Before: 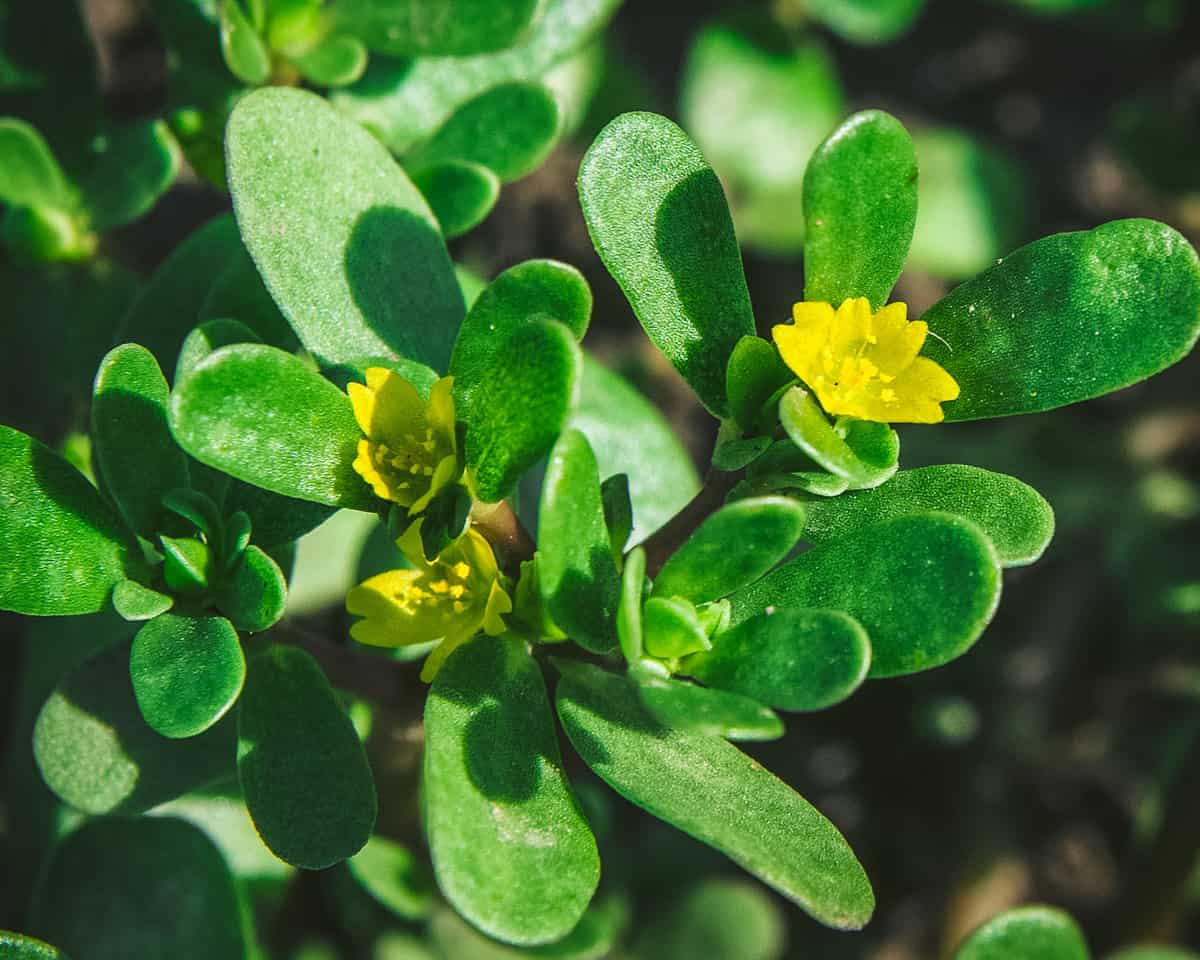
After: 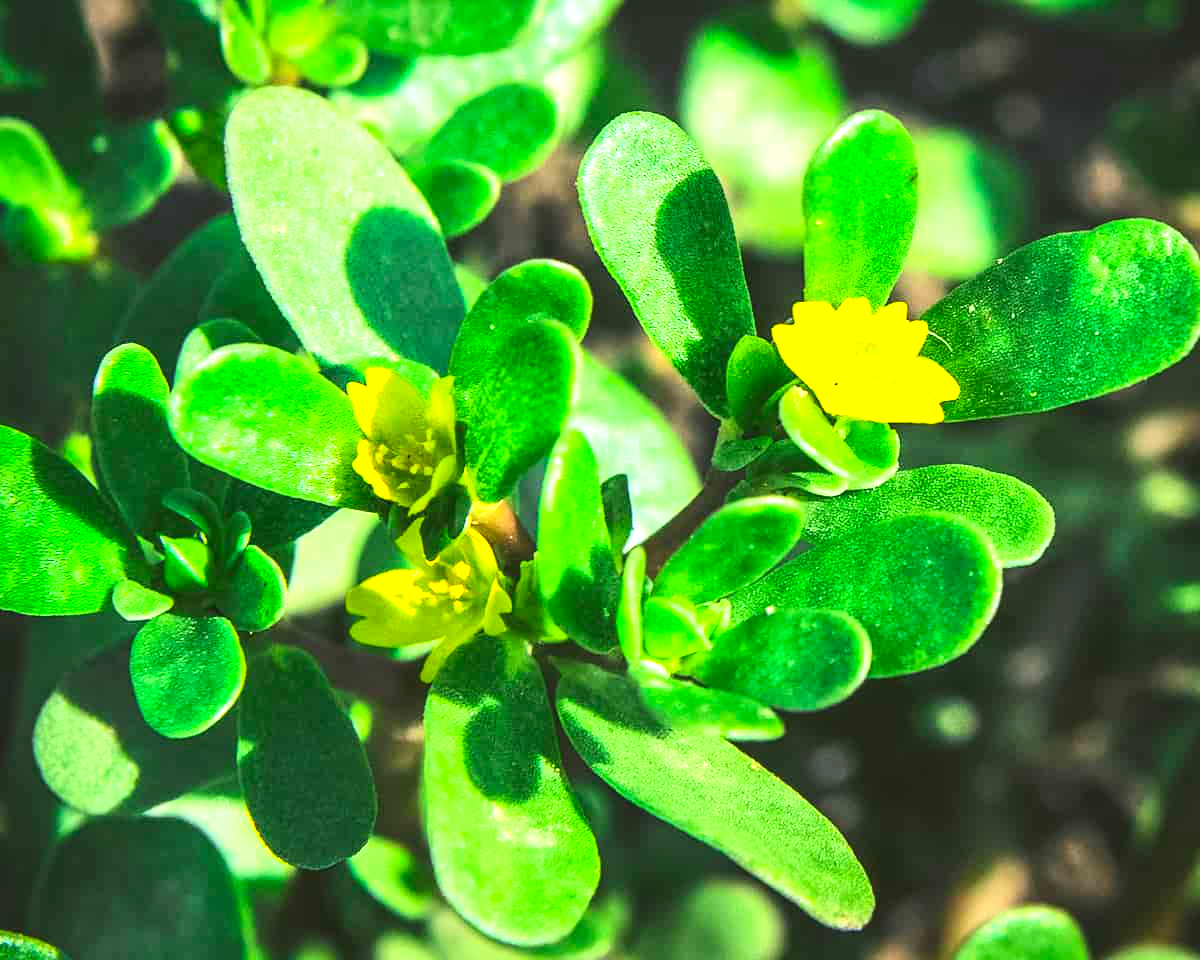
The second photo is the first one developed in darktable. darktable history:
contrast brightness saturation: contrast 0.225, brightness 0.1, saturation 0.291
exposure: exposure 1 EV, compensate highlight preservation false
